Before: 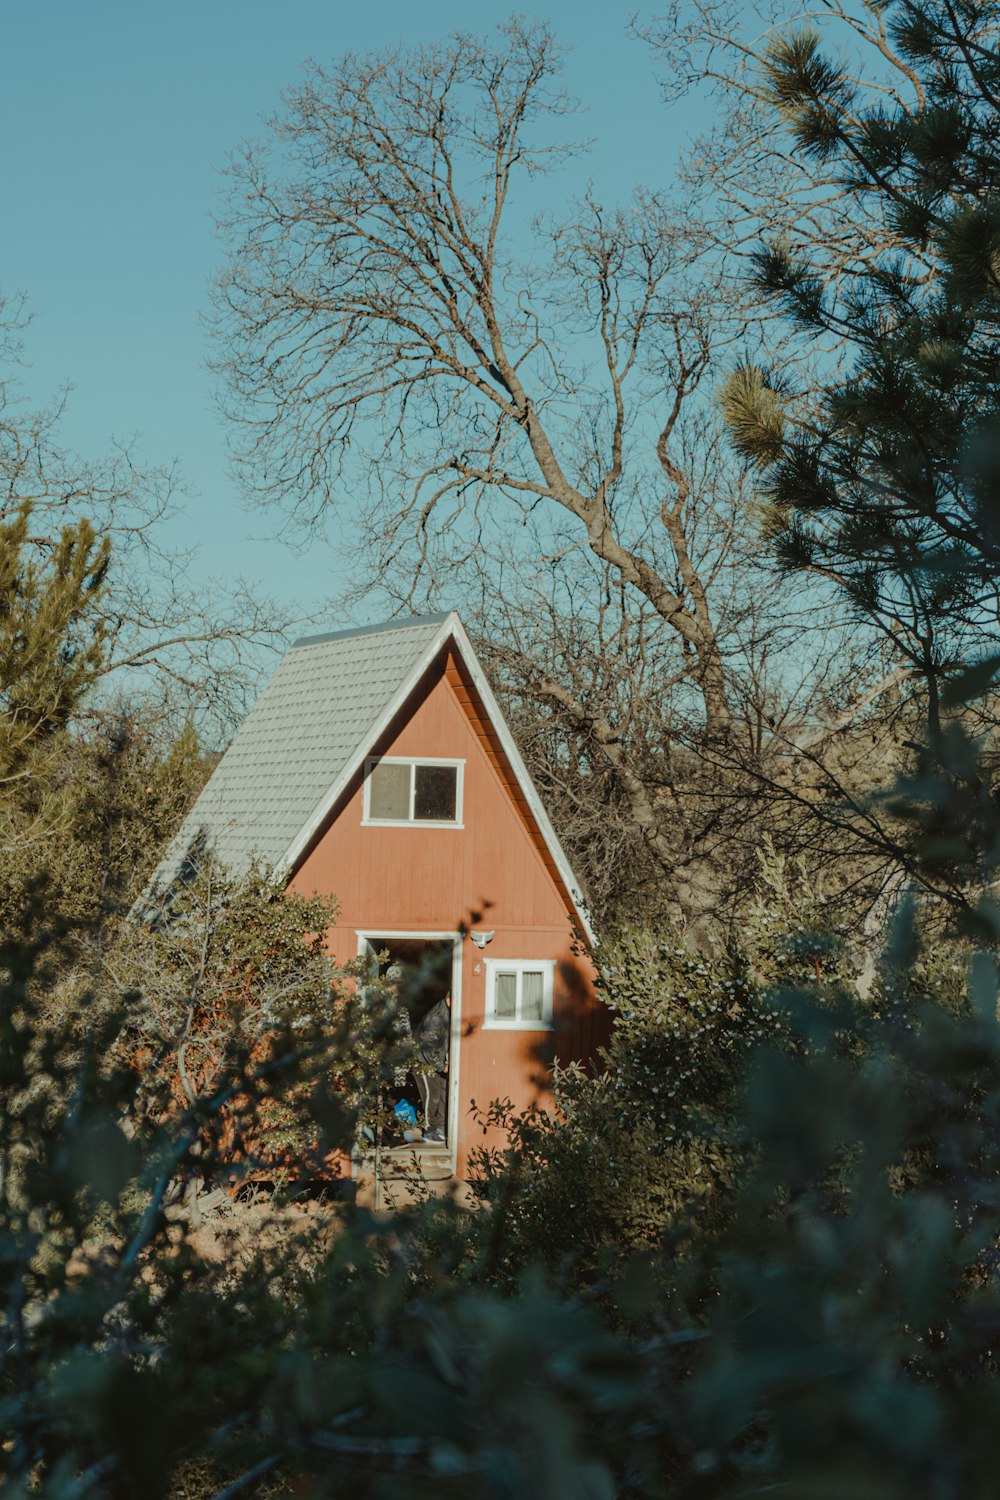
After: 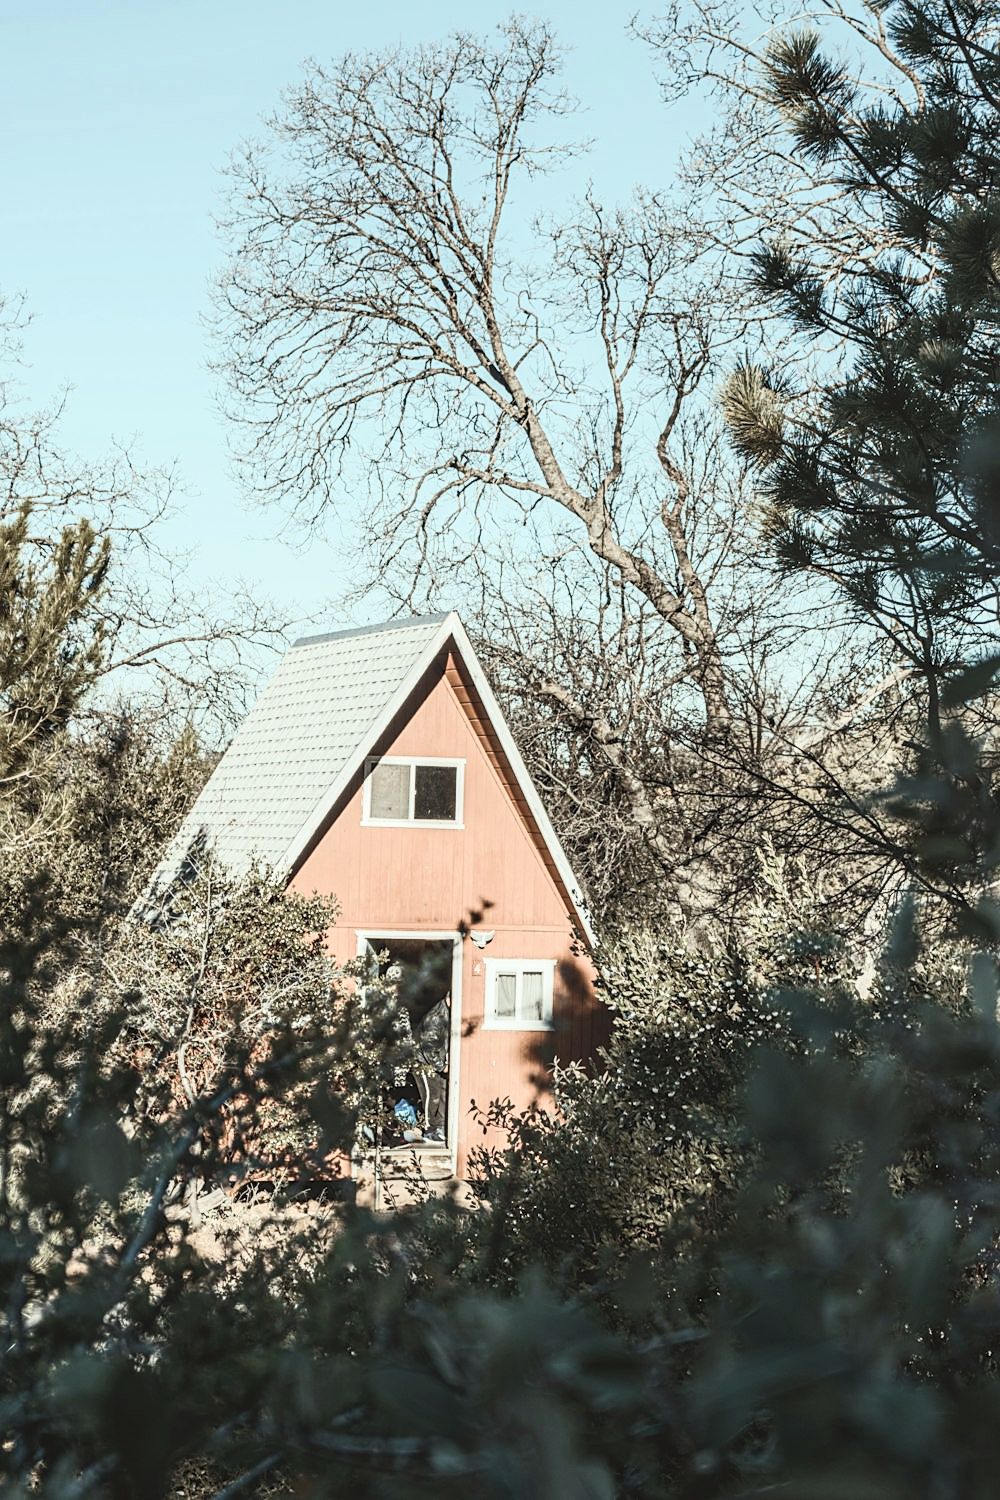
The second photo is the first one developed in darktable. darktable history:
sharpen: on, module defaults
contrast brightness saturation: contrast 0.57, brightness 0.57, saturation -0.34
local contrast: on, module defaults
